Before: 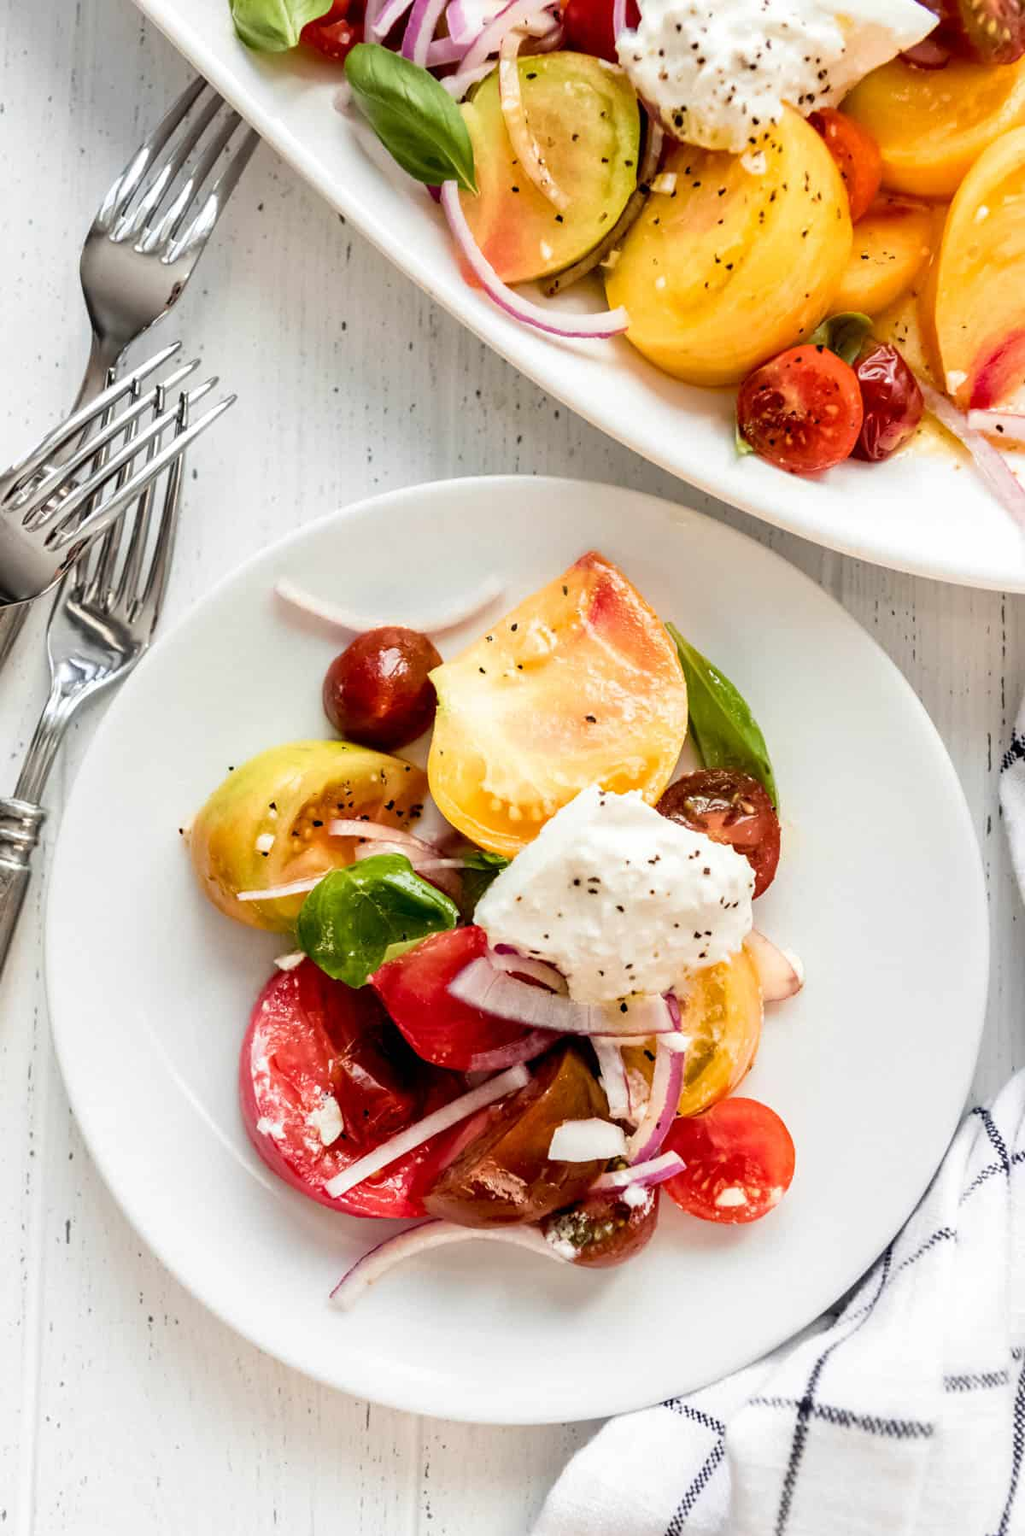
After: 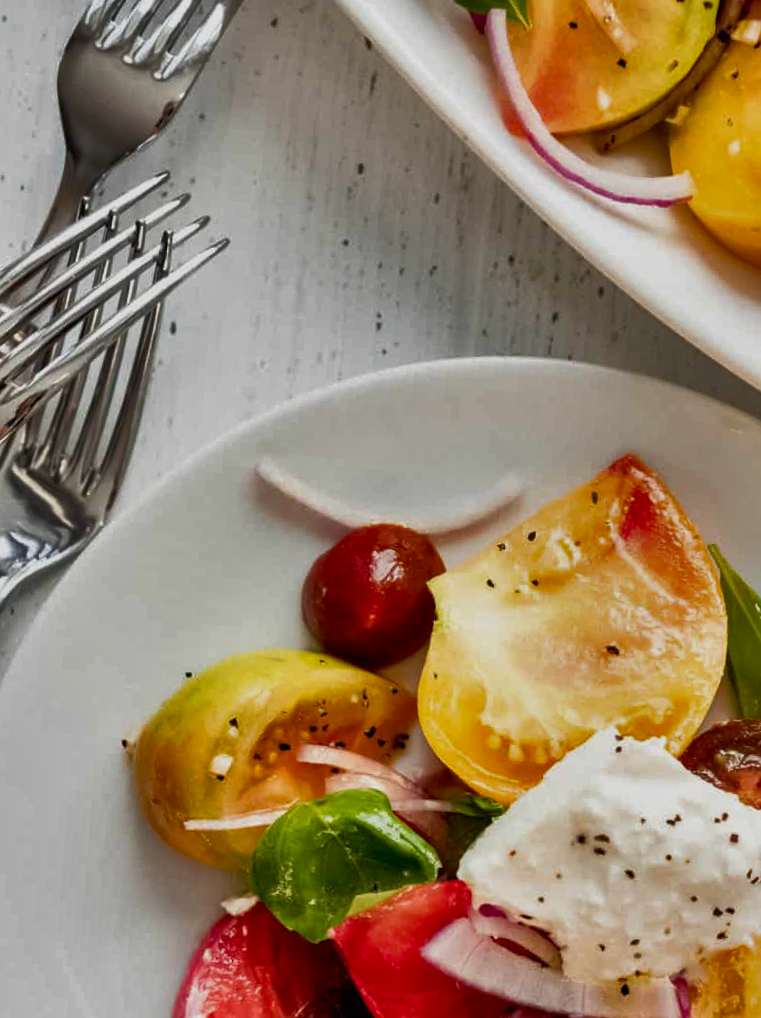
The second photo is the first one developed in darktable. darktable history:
shadows and highlights: shadows 80.77, white point adjustment -8.91, highlights -61.44, soften with gaussian
crop and rotate: angle -4.48°, left 2.044%, top 6.629%, right 27.247%, bottom 30.234%
